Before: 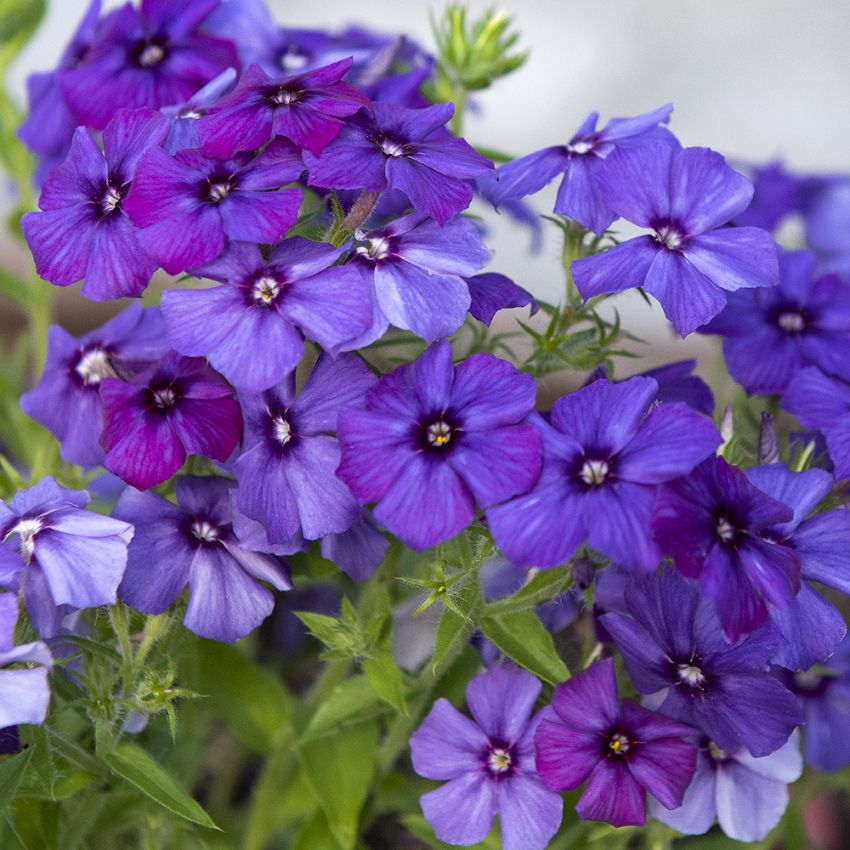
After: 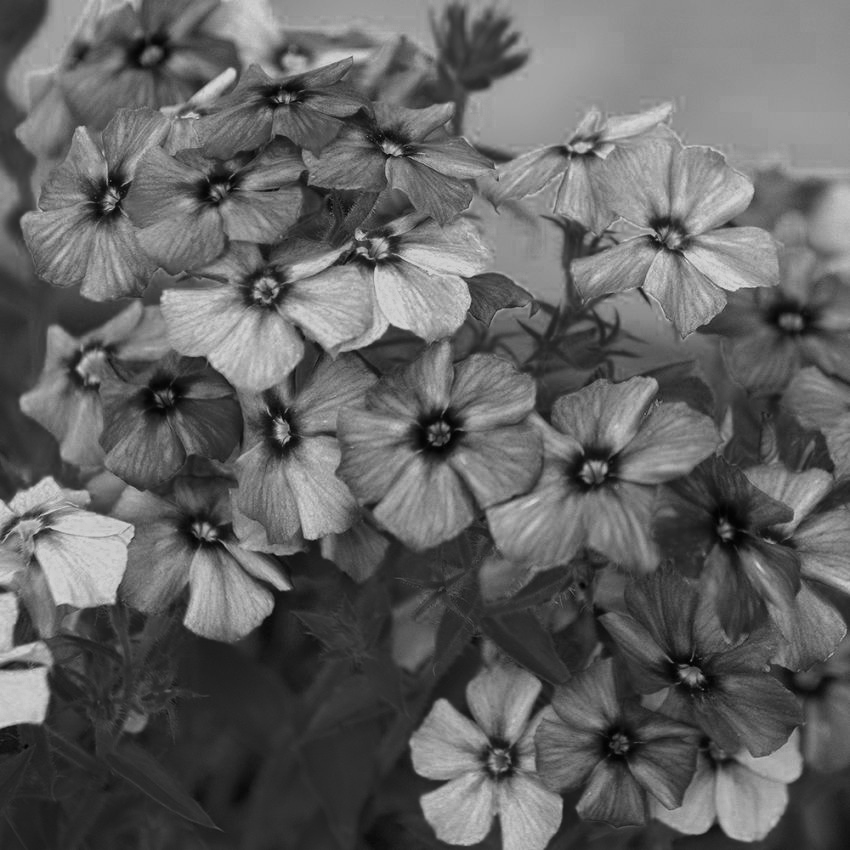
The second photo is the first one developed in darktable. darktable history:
color correction: highlights a* 1.12, highlights b* 24.26, shadows a* 15.58, shadows b* 24.26
color zones: curves: ch0 [(0.287, 0.048) (0.493, 0.484) (0.737, 0.816)]; ch1 [(0, 0) (0.143, 0) (0.286, 0) (0.429, 0) (0.571, 0) (0.714, 0) (0.857, 0)]
